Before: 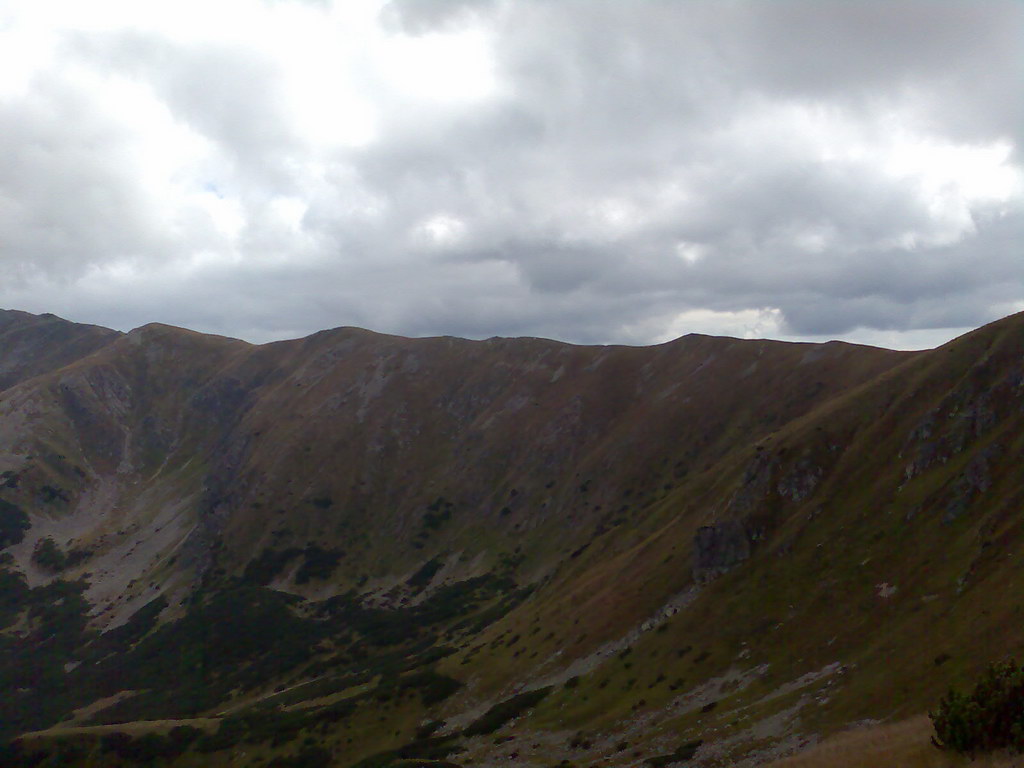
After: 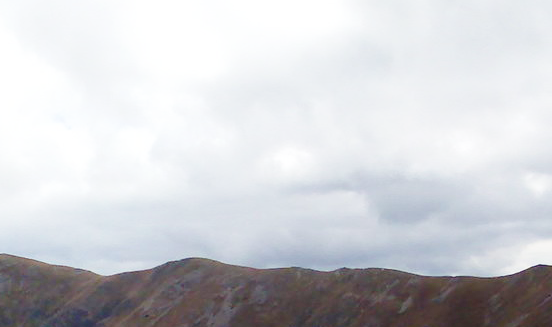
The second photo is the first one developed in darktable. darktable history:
crop: left 14.878%, top 9.067%, right 31.143%, bottom 48.295%
base curve: curves: ch0 [(0, 0) (0.028, 0.03) (0.121, 0.232) (0.46, 0.748) (0.859, 0.968) (1, 1)], preserve colors none
